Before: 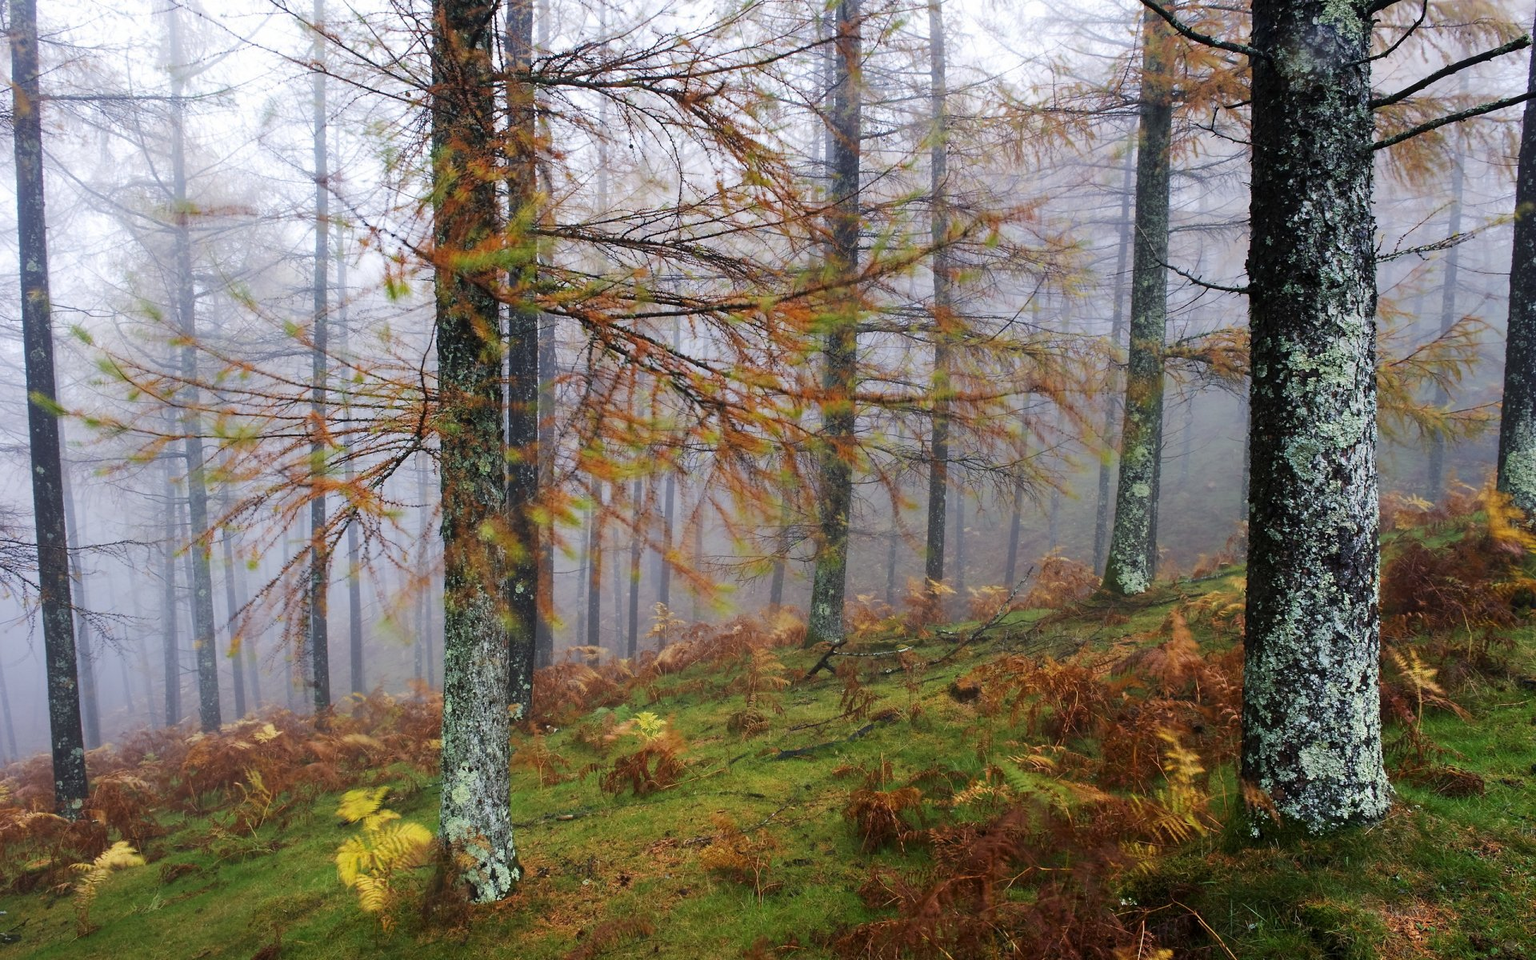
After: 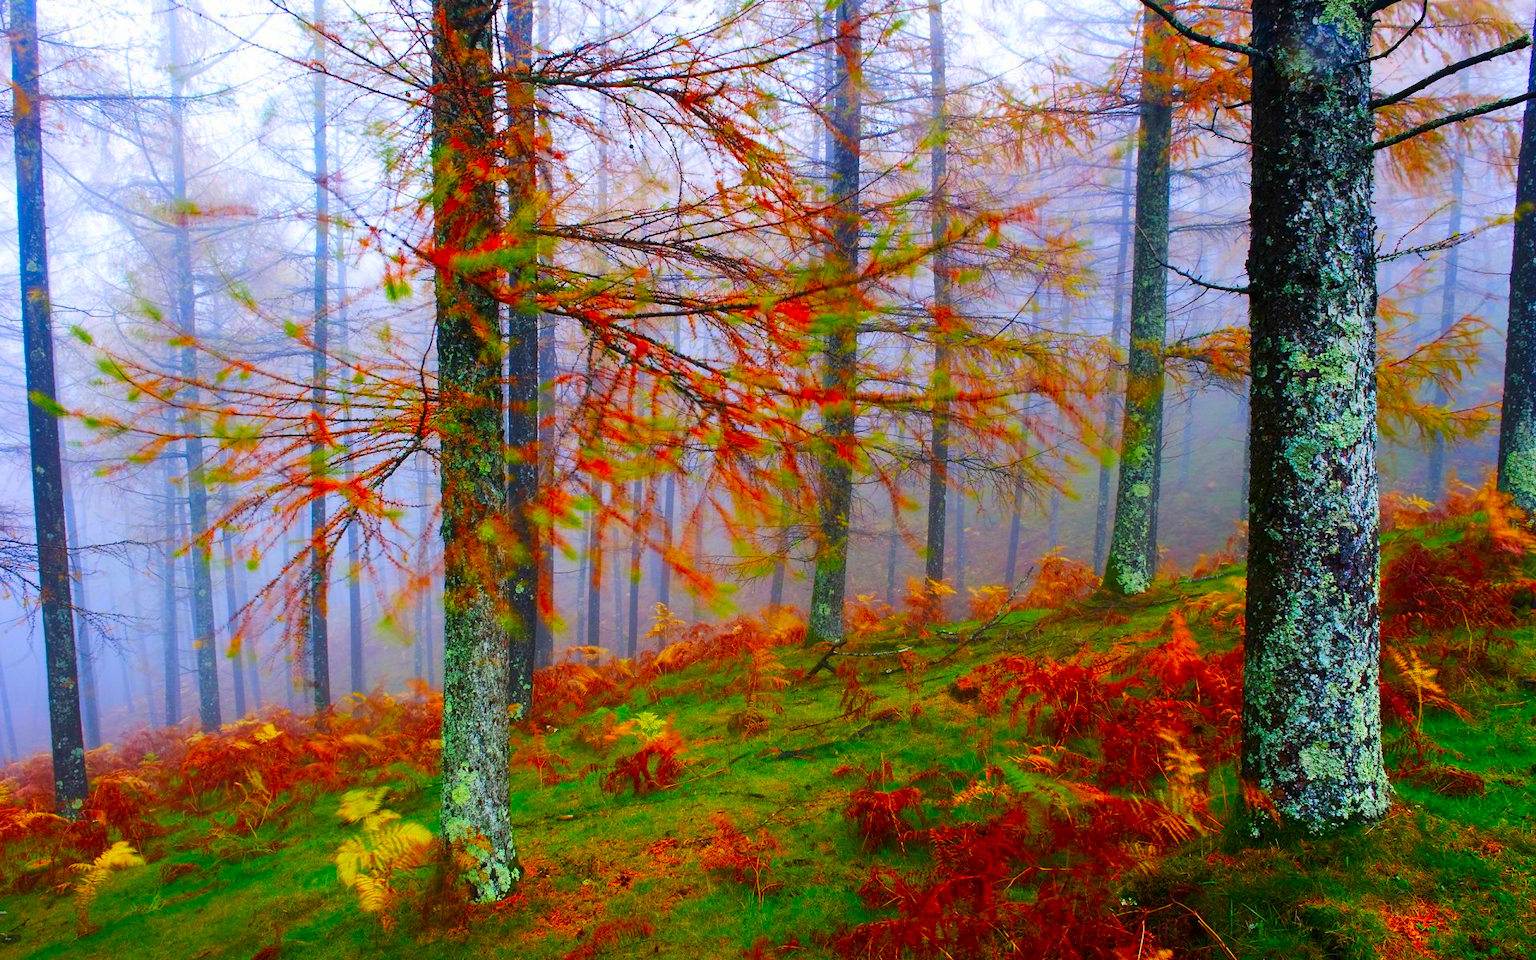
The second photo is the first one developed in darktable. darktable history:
color correction: highlights b* -0.003, saturation 2.99
